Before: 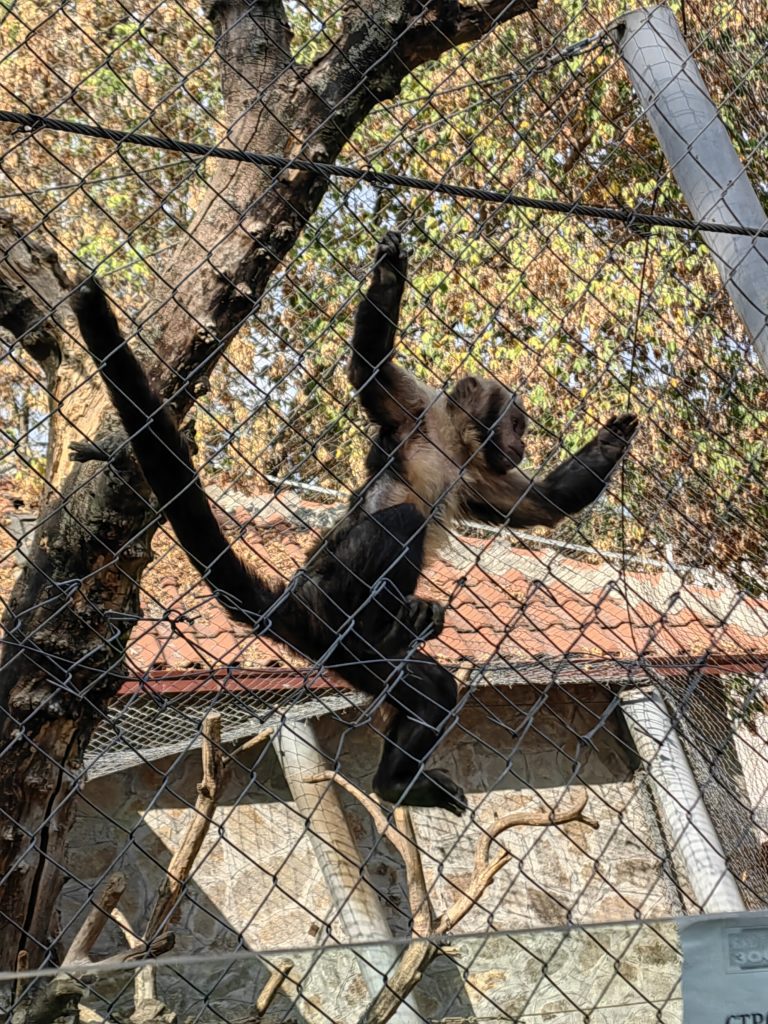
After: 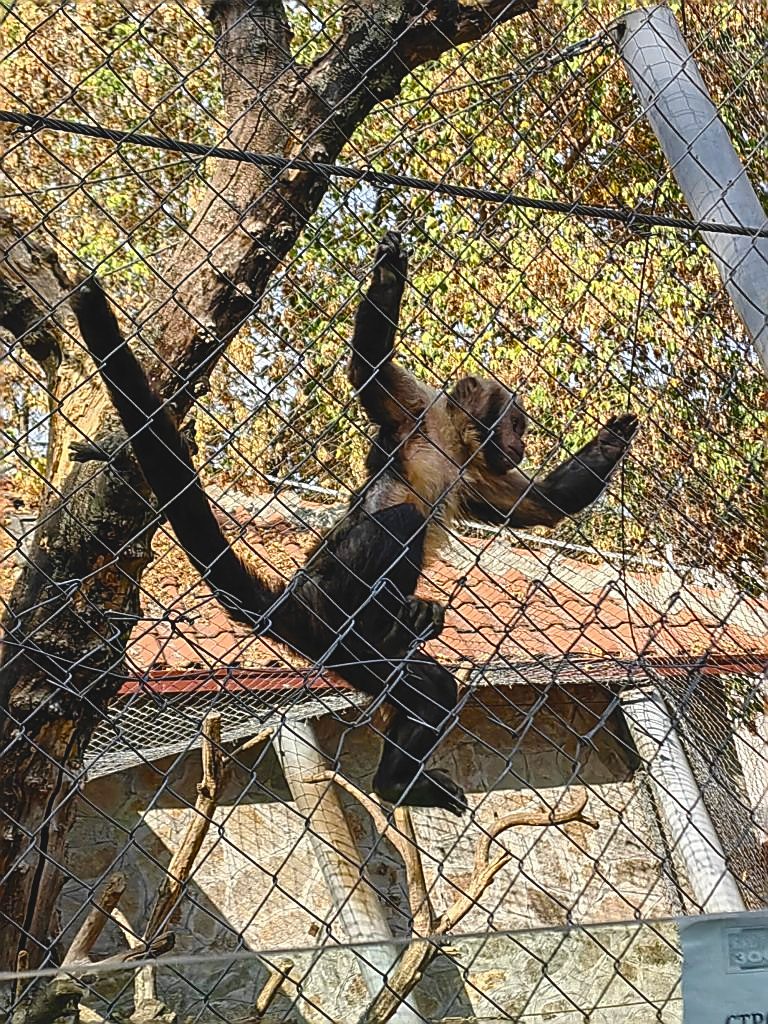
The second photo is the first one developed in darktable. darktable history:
color balance rgb: global offset › luminance 0.753%, perceptual saturation grading › global saturation 20%, perceptual saturation grading › highlights -14.029%, perceptual saturation grading › shadows 49.542%, global vibrance 20%
sharpen: radius 1.428, amount 1.262, threshold 0.632
